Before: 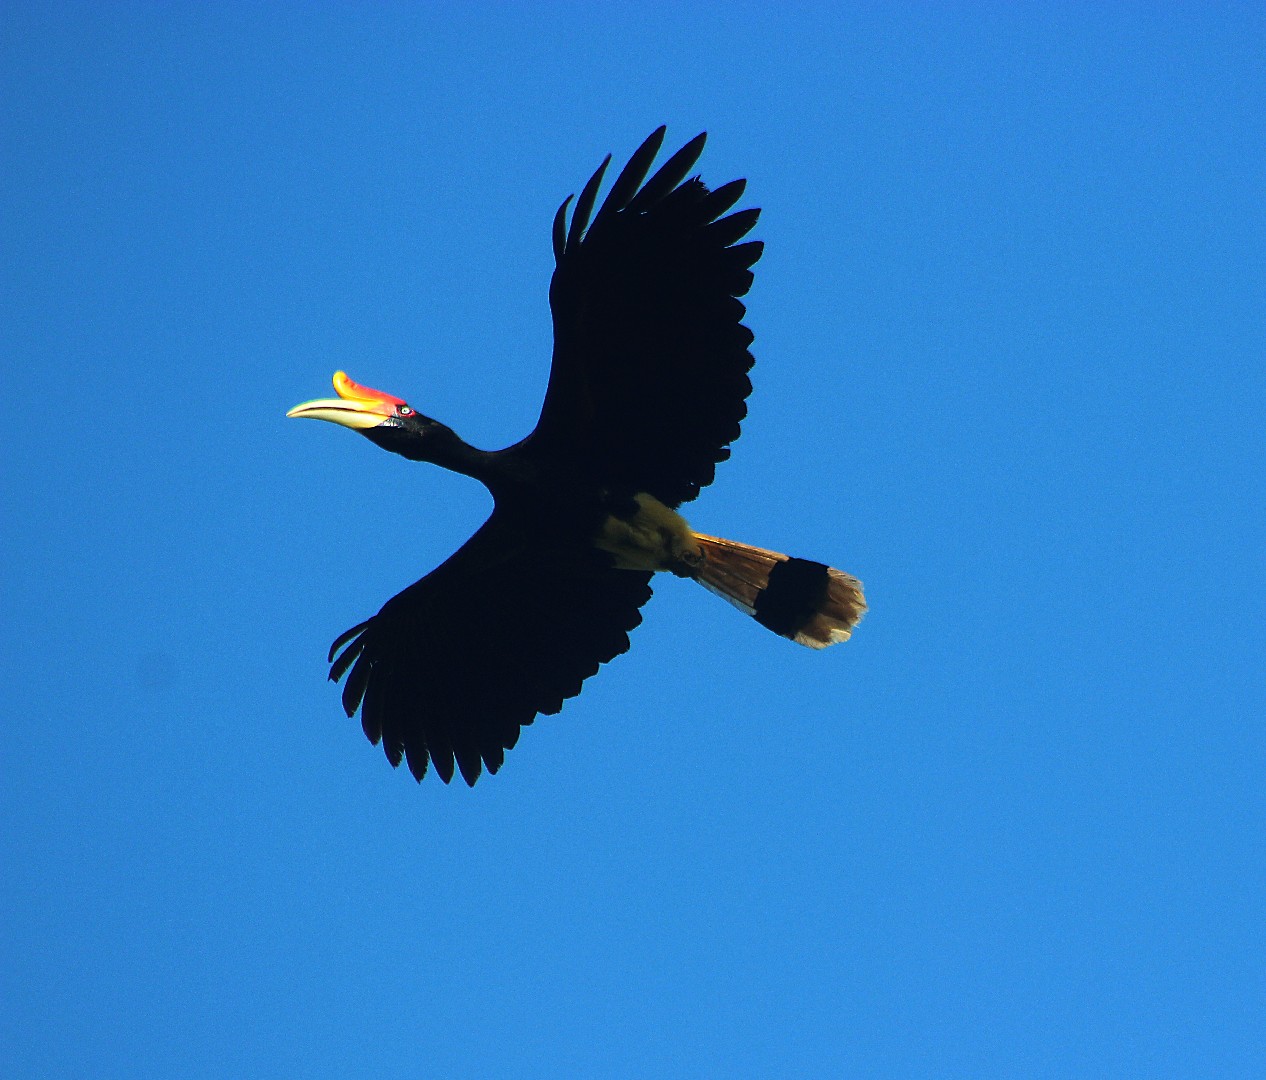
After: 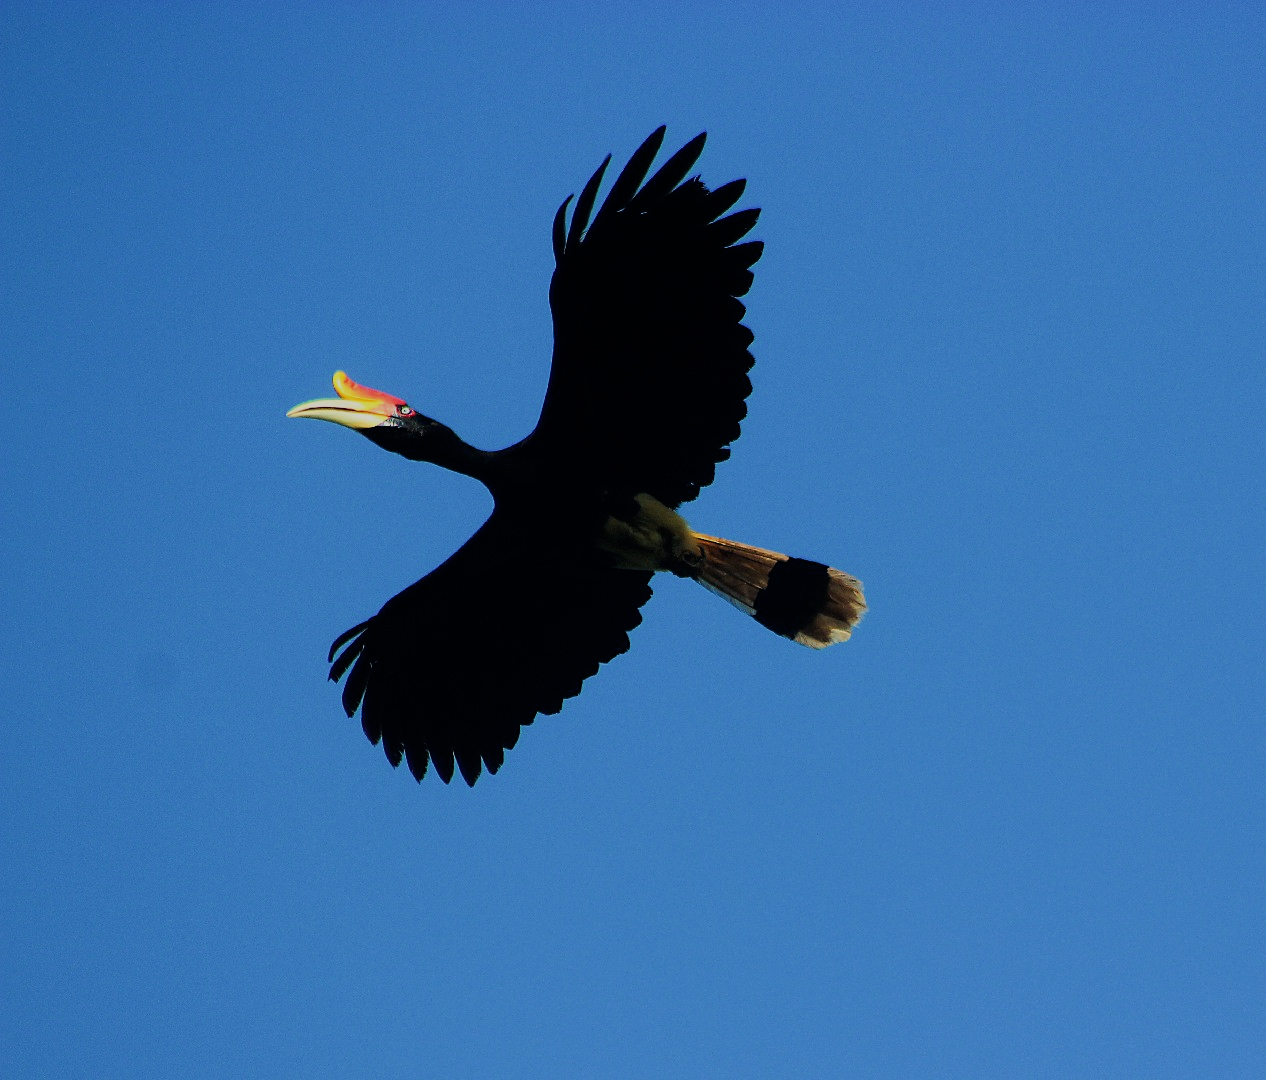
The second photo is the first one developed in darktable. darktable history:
contrast brightness saturation: contrast 0.03, brightness -0.04
filmic rgb: black relative exposure -7.32 EV, white relative exposure 5.09 EV, hardness 3.2
